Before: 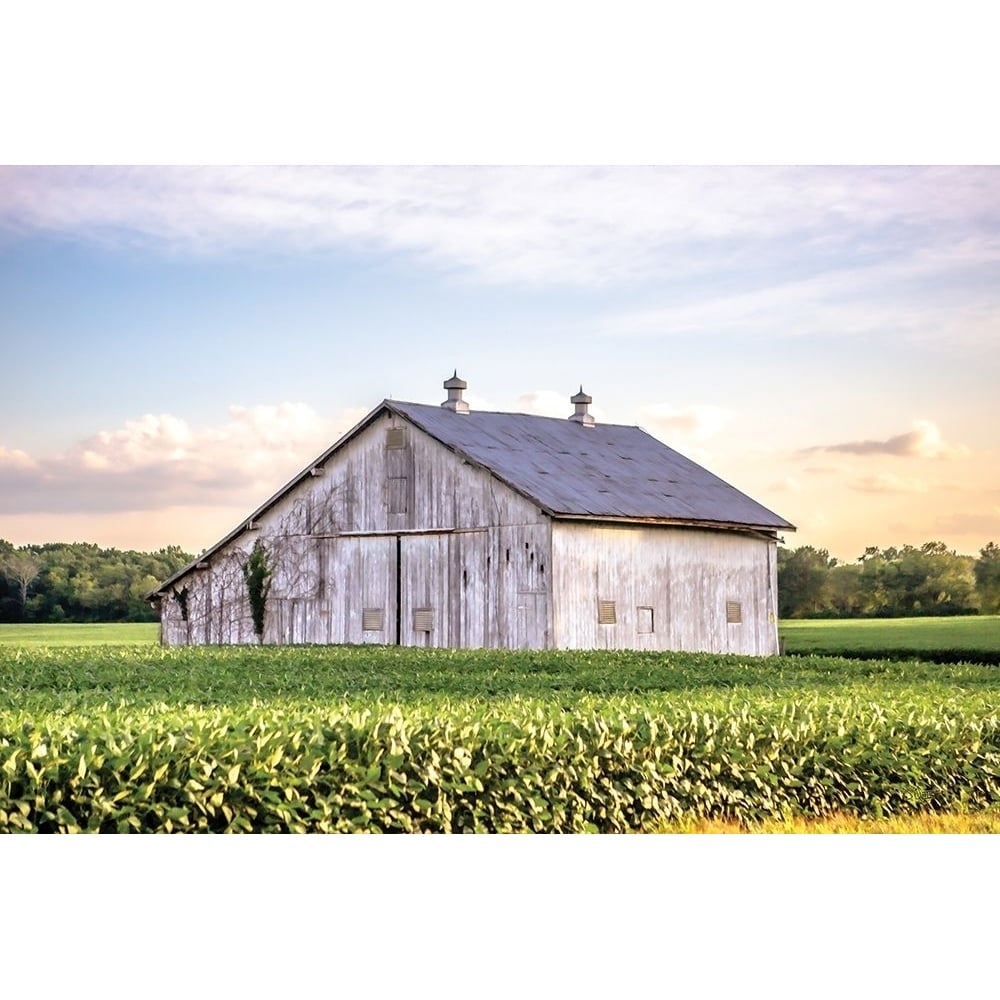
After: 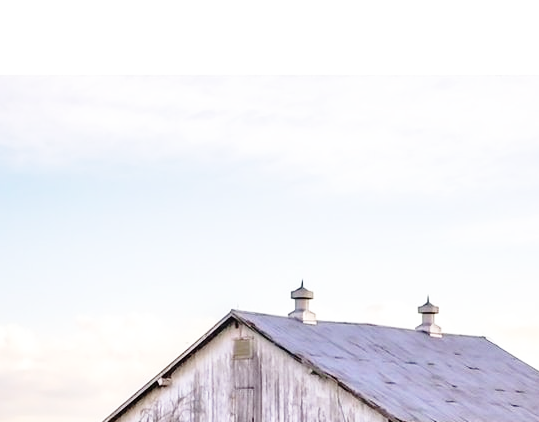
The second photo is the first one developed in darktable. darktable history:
base curve: curves: ch0 [(0, 0) (0.028, 0.03) (0.121, 0.232) (0.46, 0.748) (0.859, 0.968) (1, 1)], preserve colors none
crop: left 15.306%, top 9.065%, right 30.789%, bottom 48.638%
